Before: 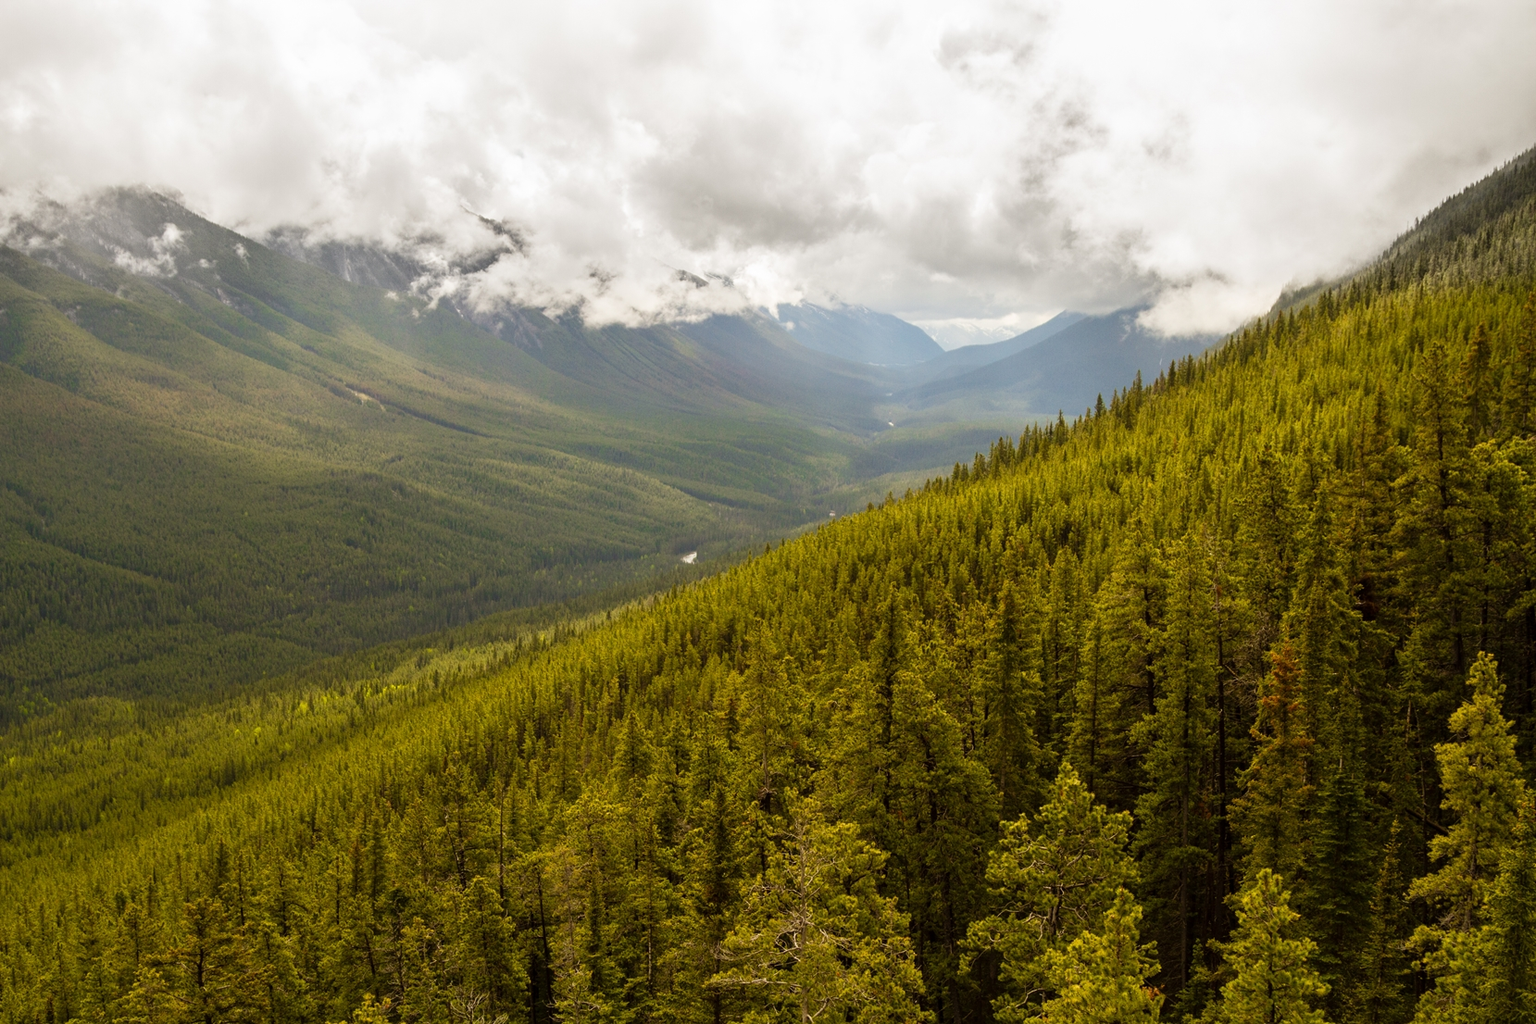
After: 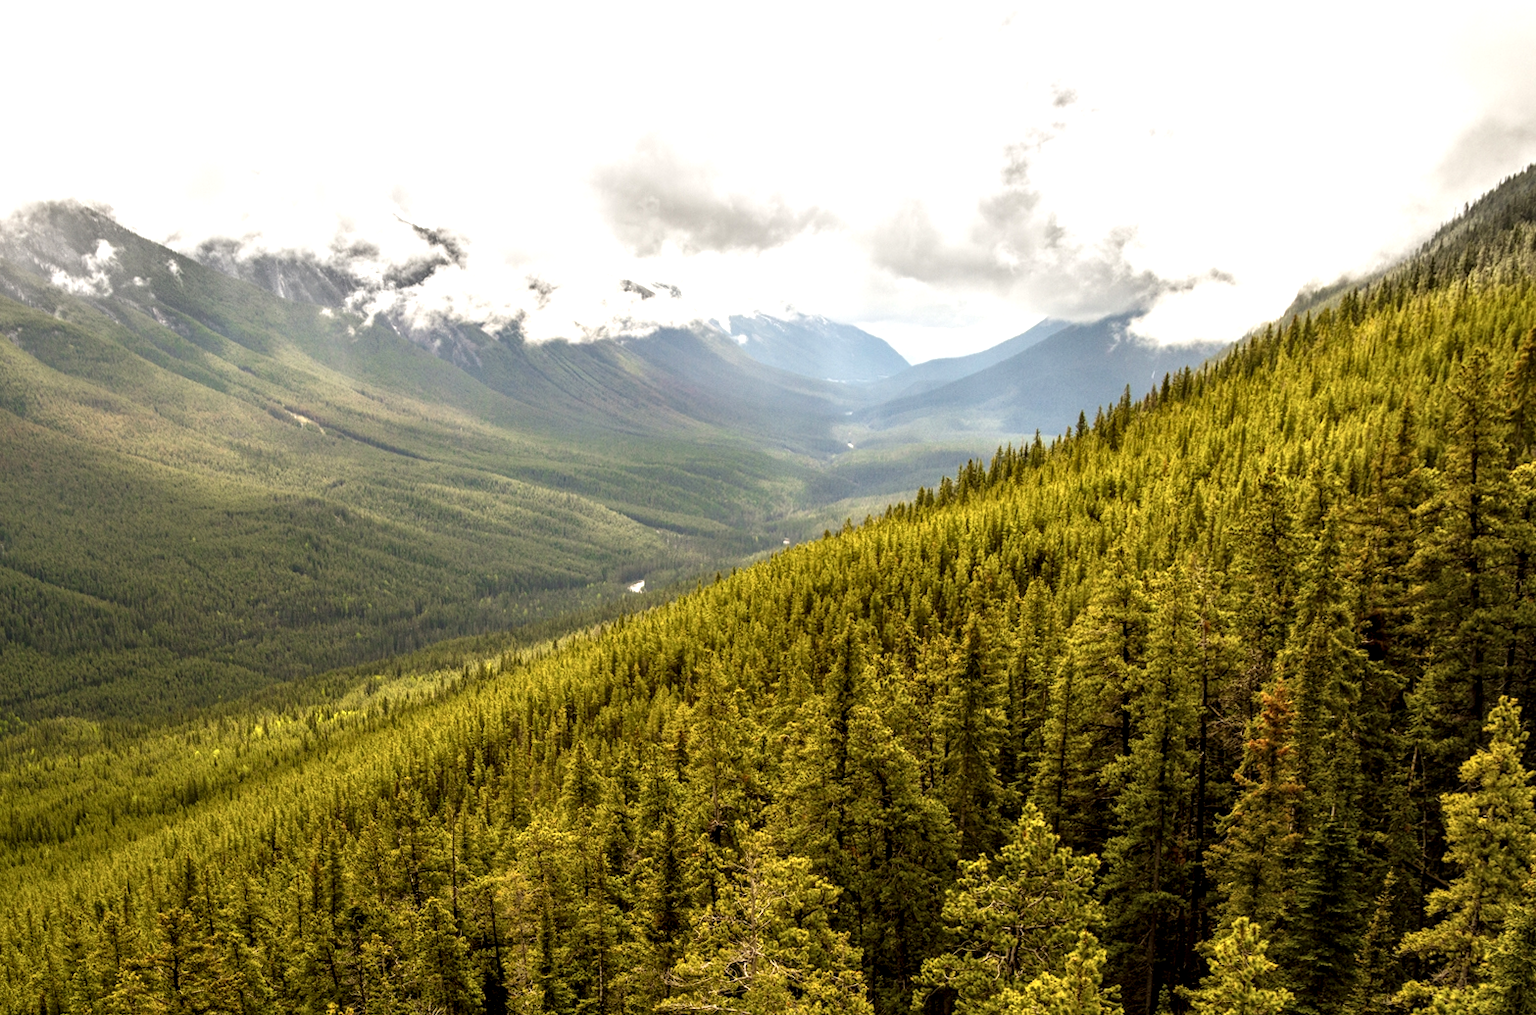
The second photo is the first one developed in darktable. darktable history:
levels: levels [0, 0.43, 0.859]
local contrast: highlights 59%, detail 145%
color zones: curves: ch0 [(0.25, 0.5) (0.428, 0.473) (0.75, 0.5)]; ch1 [(0.243, 0.479) (0.398, 0.452) (0.75, 0.5)]
rotate and perspective: rotation 0.062°, lens shift (vertical) 0.115, lens shift (horizontal) -0.133, crop left 0.047, crop right 0.94, crop top 0.061, crop bottom 0.94
